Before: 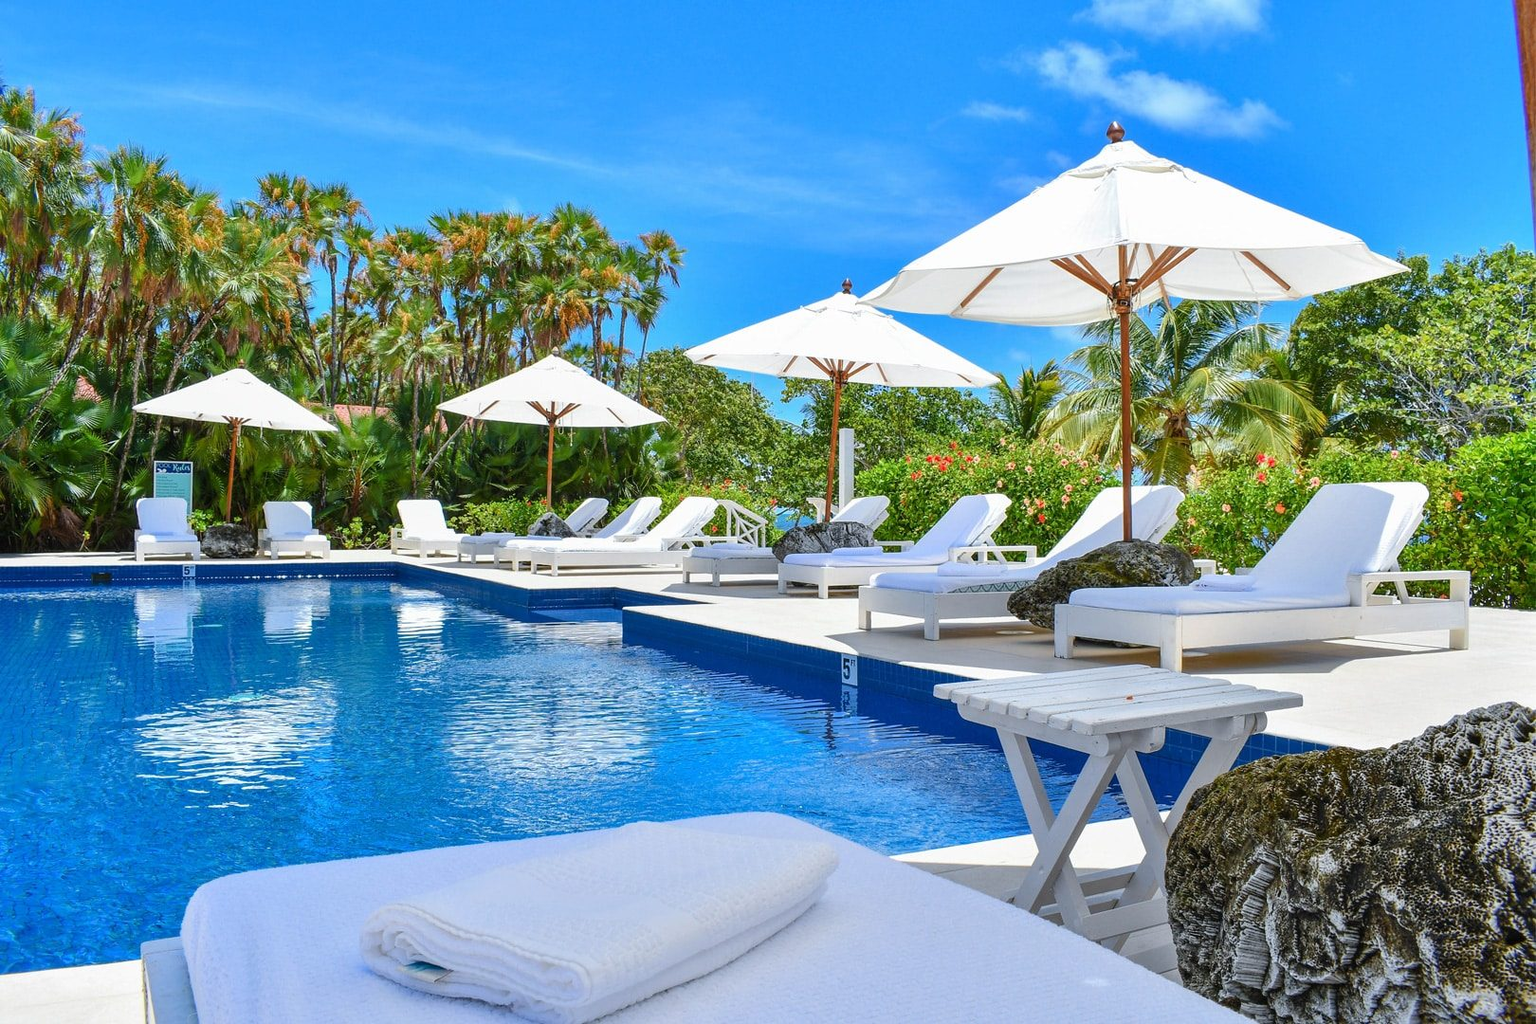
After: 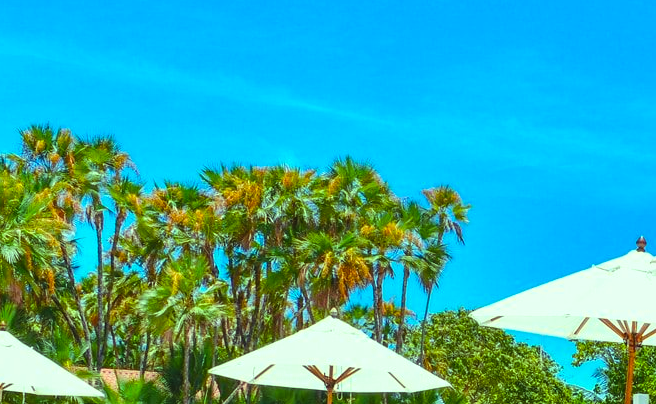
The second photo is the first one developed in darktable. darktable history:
contrast equalizer: octaves 7, y [[0.5, 0.5, 0.468, 0.5, 0.5, 0.5], [0.5 ×6], [0.5 ×6], [0 ×6], [0 ×6]], mix 0.3
color balance rgb: highlights gain › luminance 15.549%, highlights gain › chroma 6.974%, highlights gain › hue 127.83°, global offset › luminance 0.496%, global offset › hue 169.31°, perceptual saturation grading › global saturation 25.096%, global vibrance 15.049%
crop: left 15.564%, top 5.43%, right 43.881%, bottom 57.097%
